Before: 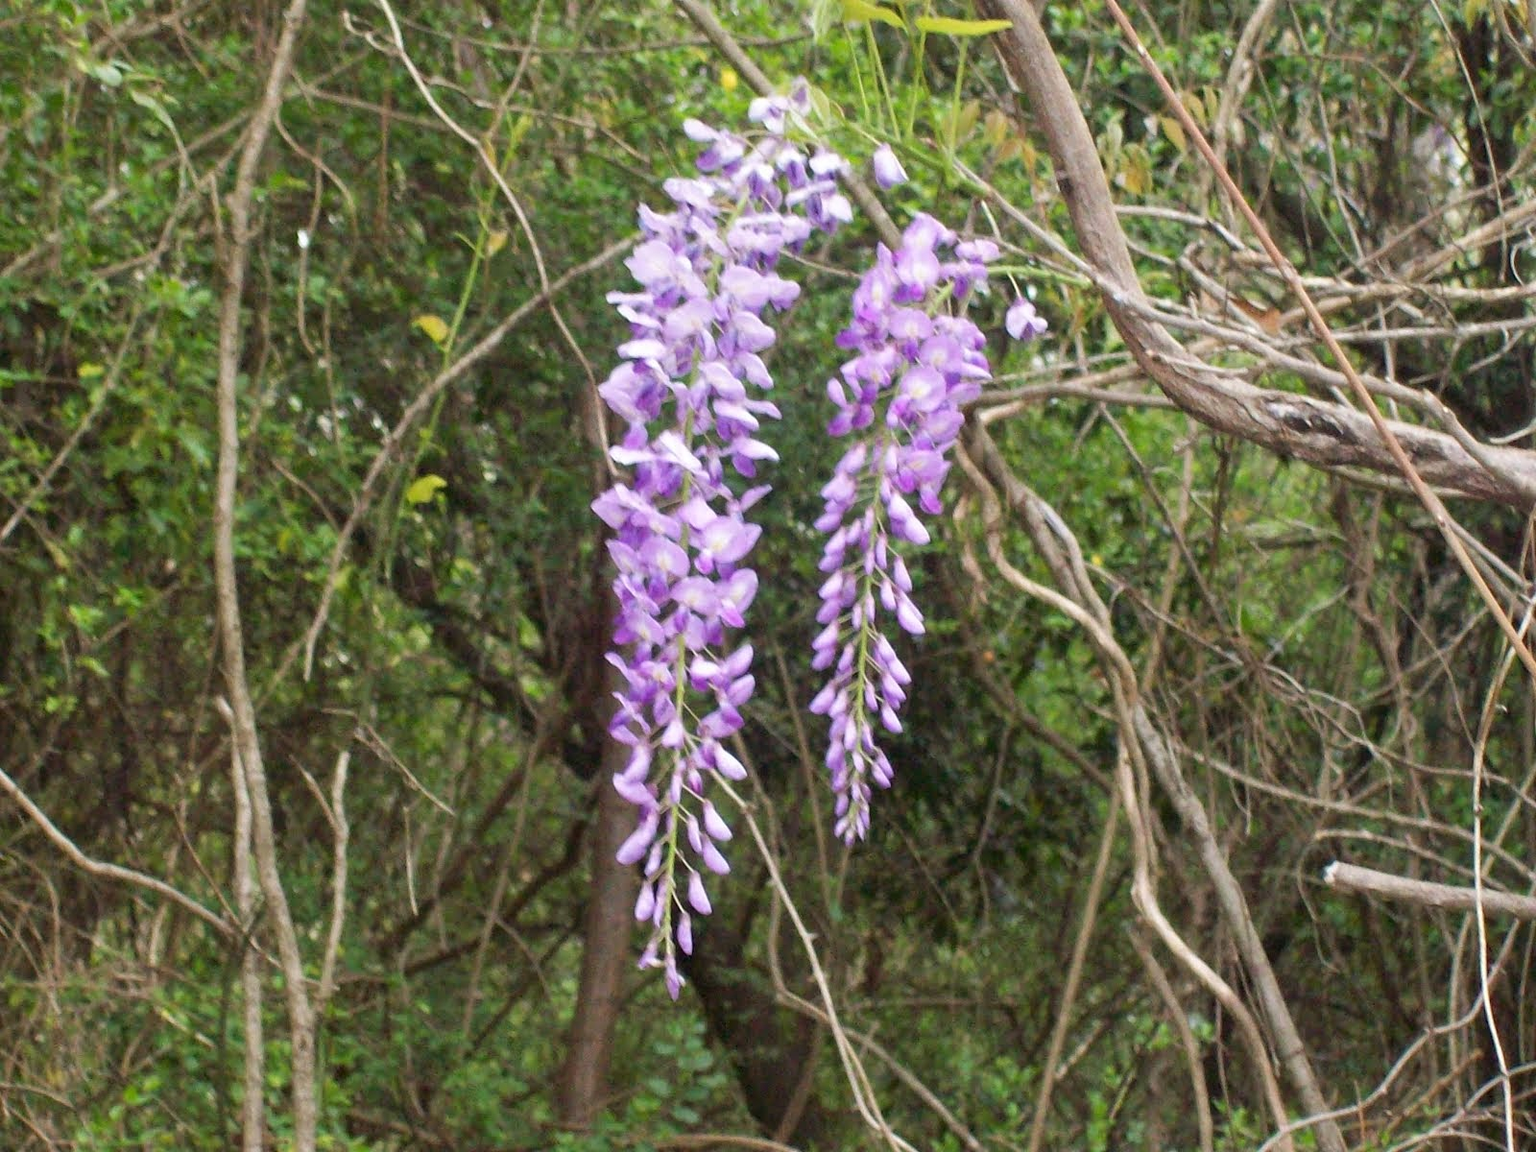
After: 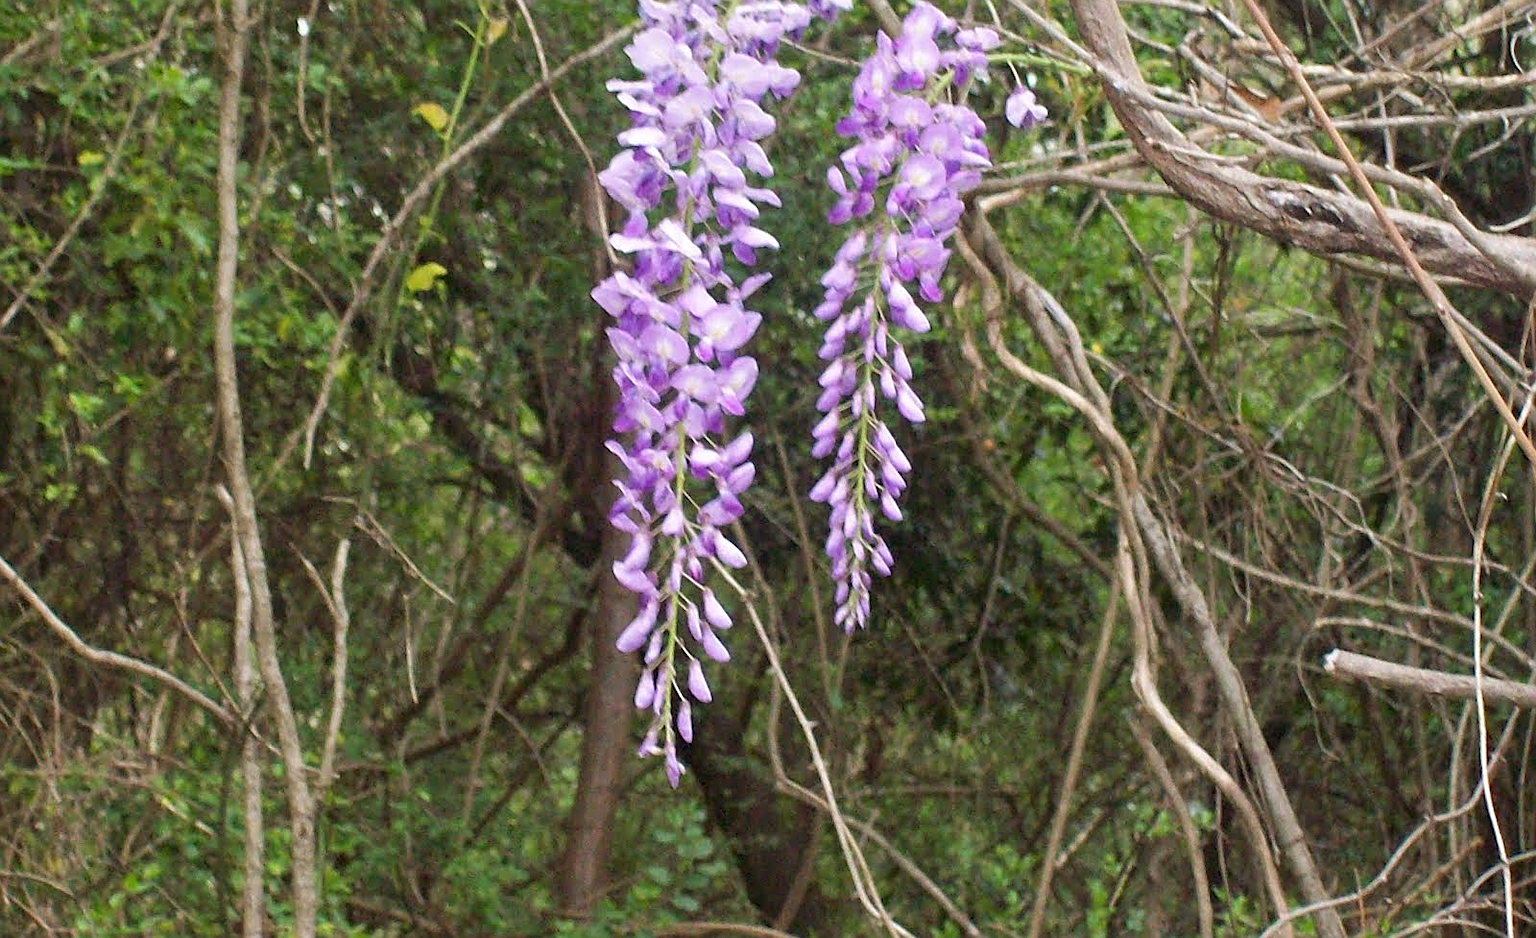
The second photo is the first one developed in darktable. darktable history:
crop and rotate: top 18.49%
sharpen: on, module defaults
